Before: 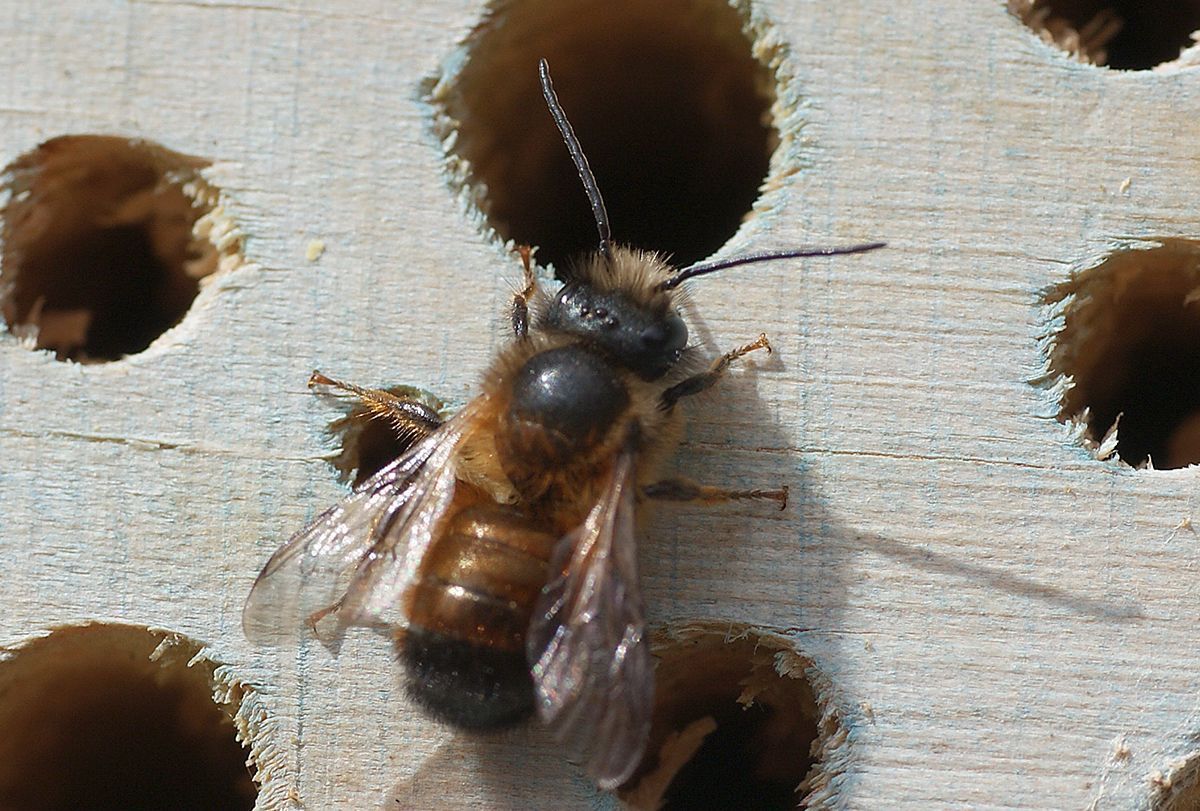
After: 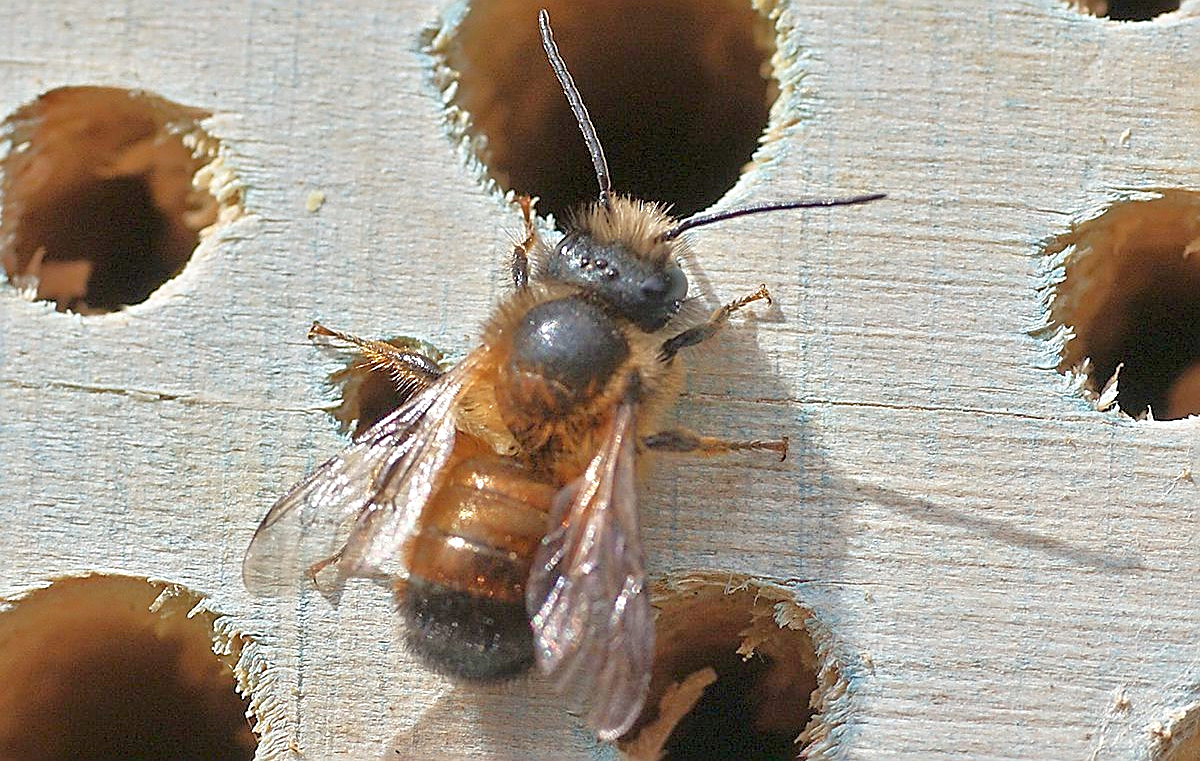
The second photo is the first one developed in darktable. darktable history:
crop and rotate: top 6.057%
exposure: black level correction 0.001, exposure 0.015 EV, compensate exposure bias true, compensate highlight preservation false
sharpen: radius 2.63, amount 0.686
tone equalizer: -8 EV 2 EV, -7 EV 1.96 EV, -6 EV 2 EV, -5 EV 2 EV, -4 EV 1.99 EV, -3 EV 1.49 EV, -2 EV 0.987 EV, -1 EV 0.49 EV
